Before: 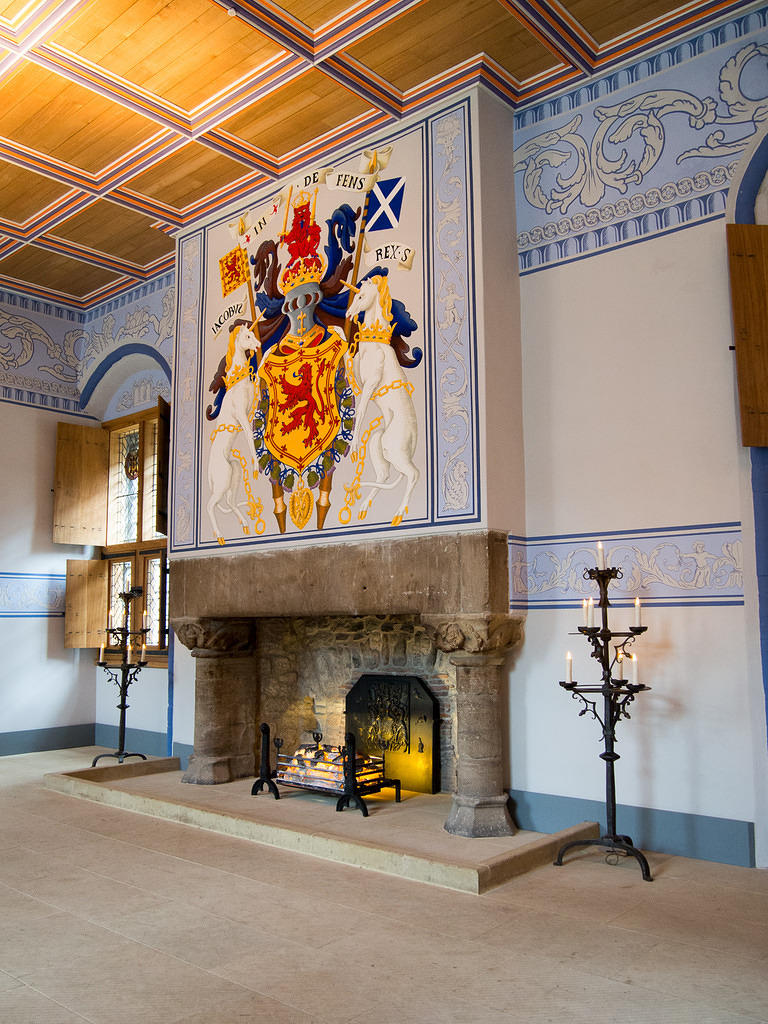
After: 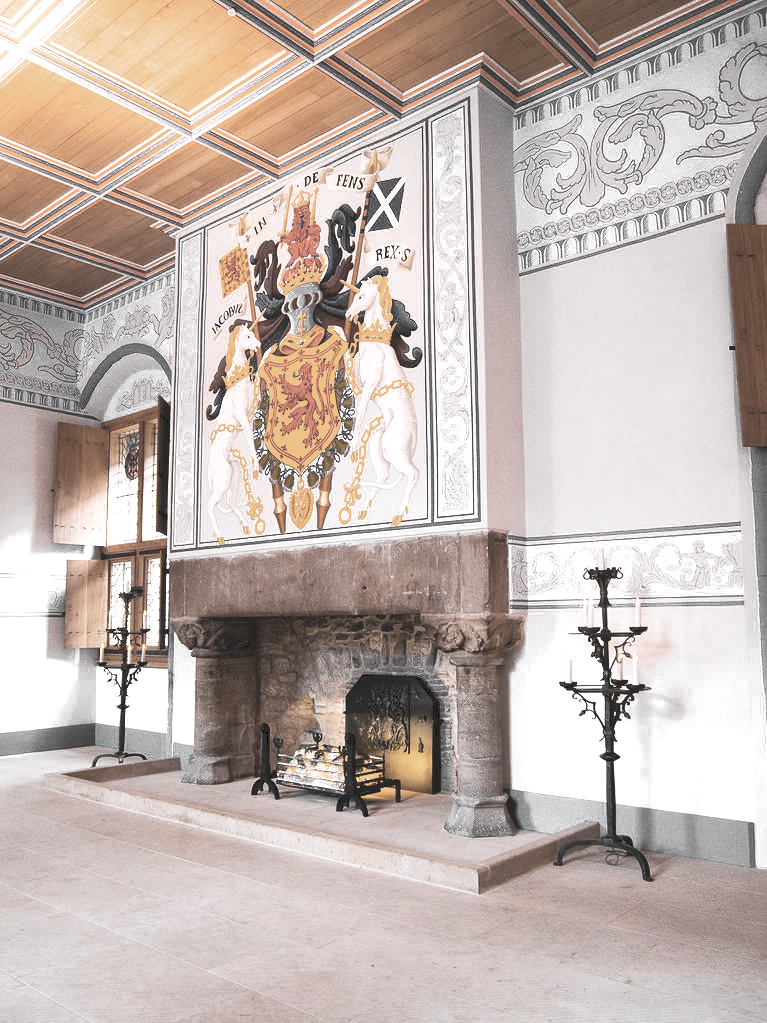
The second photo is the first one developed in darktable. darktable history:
white balance: red 1.188, blue 1.11
tone curve: curves: ch0 [(0, 0) (0.003, 0.156) (0.011, 0.156) (0.025, 0.161) (0.044, 0.164) (0.069, 0.178) (0.1, 0.201) (0.136, 0.229) (0.177, 0.263) (0.224, 0.301) (0.277, 0.355) (0.335, 0.415) (0.399, 0.48) (0.468, 0.561) (0.543, 0.647) (0.623, 0.735) (0.709, 0.819) (0.801, 0.893) (0.898, 0.953) (1, 1)], preserve colors none
color zones: curves: ch0 [(0, 0.613) (0.01, 0.613) (0.245, 0.448) (0.498, 0.529) (0.642, 0.665) (0.879, 0.777) (0.99, 0.613)]; ch1 [(0, 0.035) (0.121, 0.189) (0.259, 0.197) (0.415, 0.061) (0.589, 0.022) (0.732, 0.022) (0.857, 0.026) (0.991, 0.053)]
